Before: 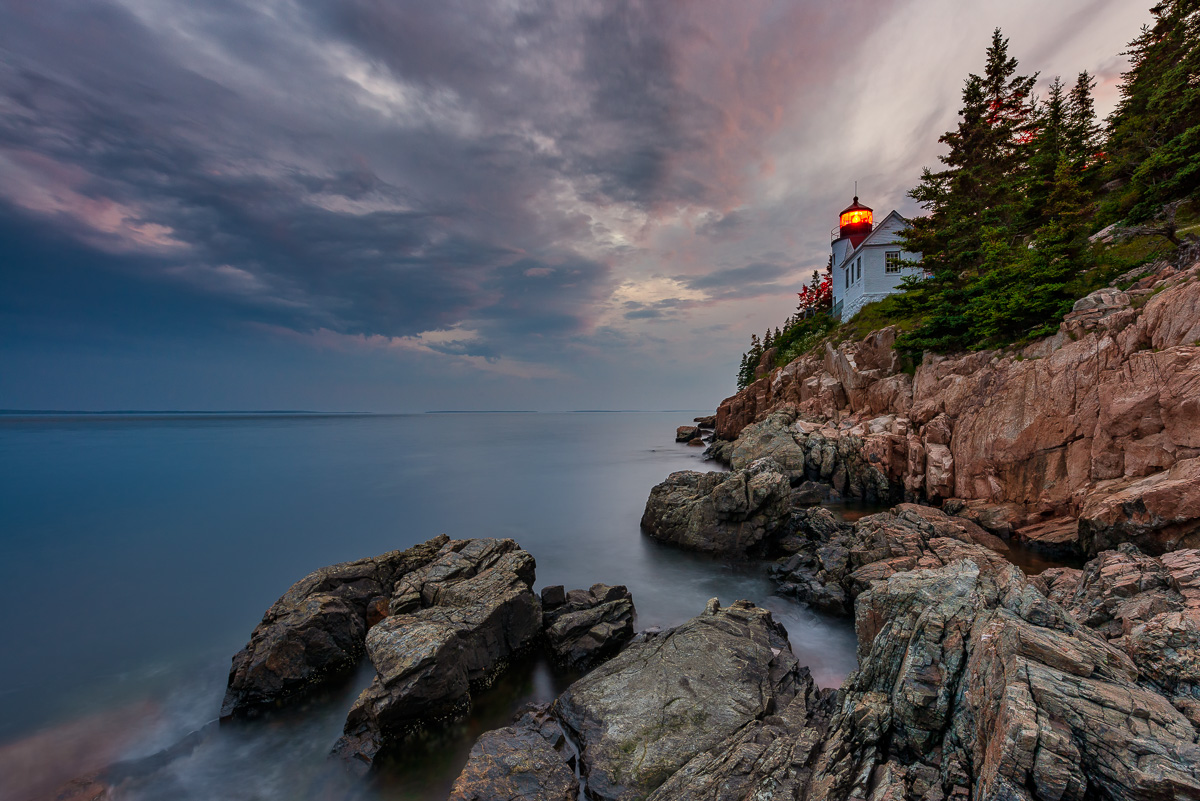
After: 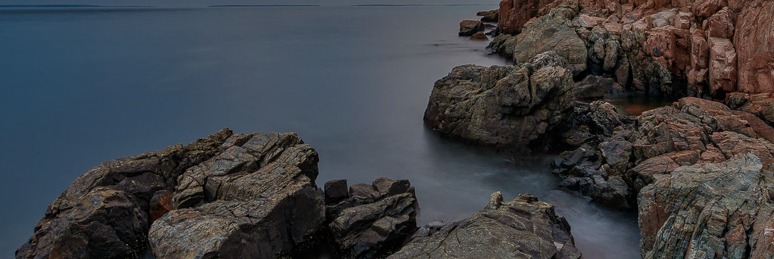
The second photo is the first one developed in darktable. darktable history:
crop: left 18.157%, top 50.719%, right 17.327%, bottom 16.864%
tone equalizer: -8 EV -0.012 EV, -7 EV 0.028 EV, -6 EV -0.008 EV, -5 EV 0.007 EV, -4 EV -0.036 EV, -3 EV -0.24 EV, -2 EV -0.661 EV, -1 EV -0.99 EV, +0 EV -0.99 EV
